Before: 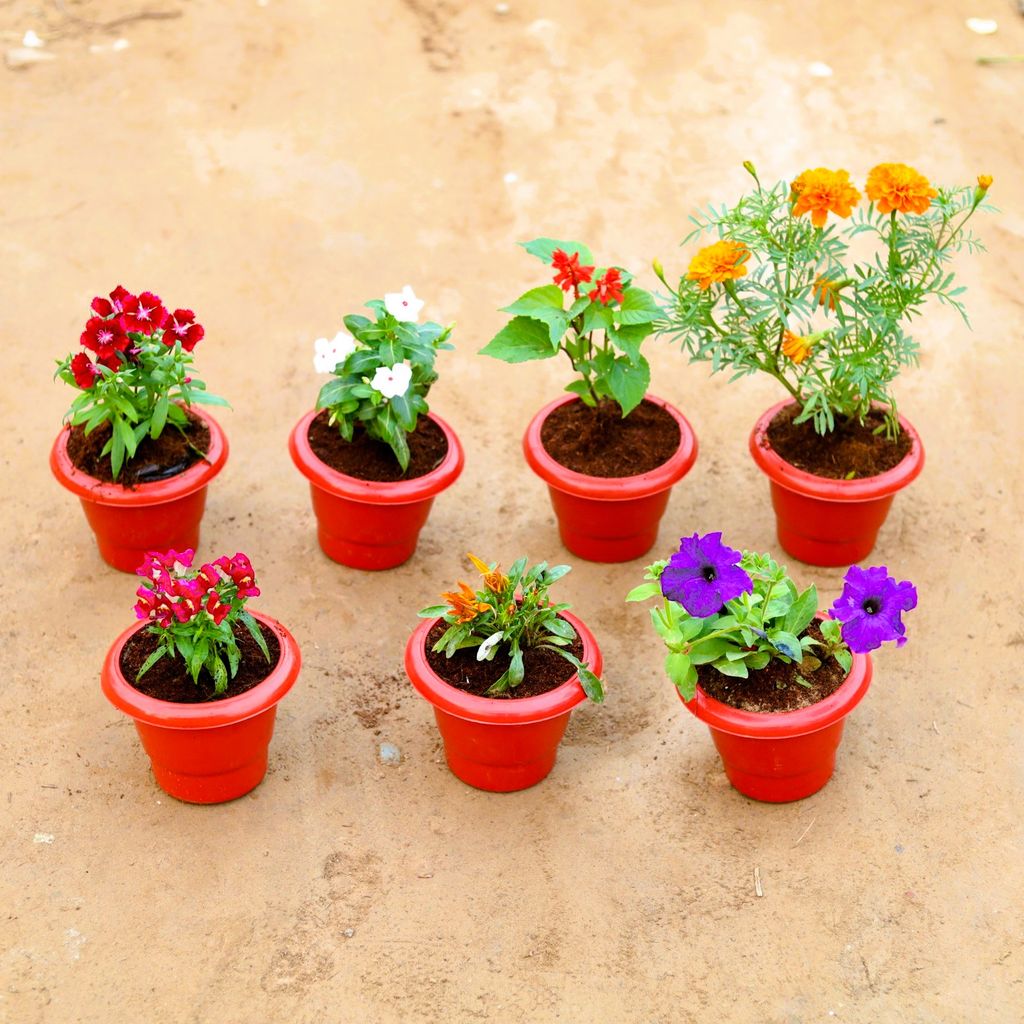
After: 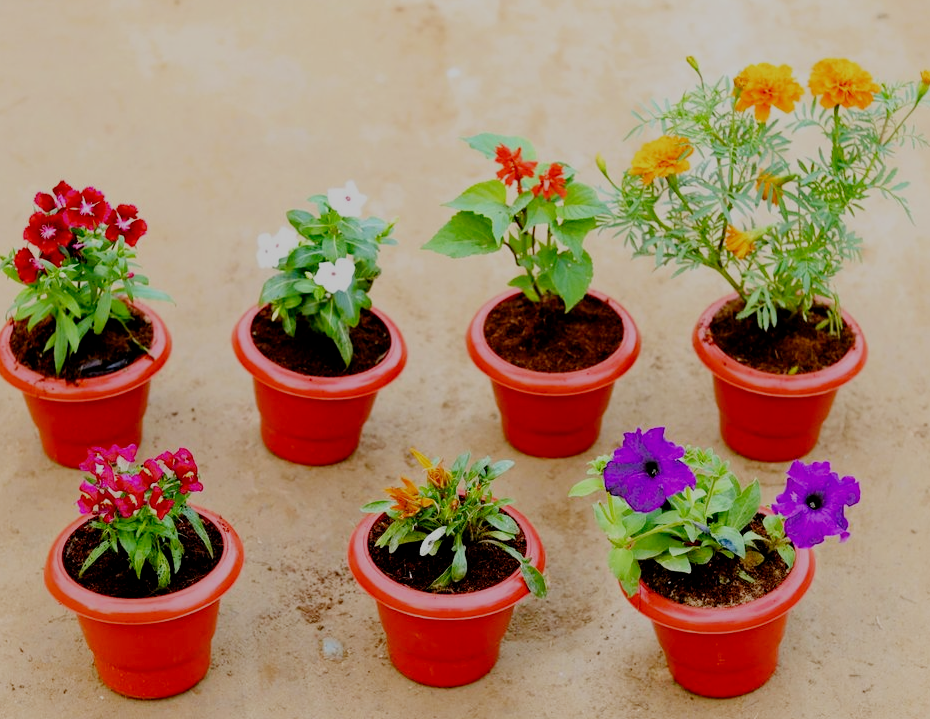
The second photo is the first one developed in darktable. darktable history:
filmic rgb: middle gray luminance 30%, black relative exposure -9 EV, white relative exposure 7 EV, threshold 6 EV, target black luminance 0%, hardness 2.94, latitude 2.04%, contrast 0.963, highlights saturation mix 5%, shadows ↔ highlights balance 12.16%, add noise in highlights 0, preserve chrominance no, color science v3 (2019), use custom middle-gray values true, iterations of high-quality reconstruction 0, contrast in highlights soft, enable highlight reconstruction true
exposure: exposure 0.29 EV, compensate highlight preservation false
shadows and highlights: radius 93.07, shadows -14.46, white point adjustment 0.23, highlights 31.48, compress 48.23%, highlights color adjustment 52.79%, soften with gaussian
crop: left 5.596%, top 10.314%, right 3.534%, bottom 19.395%
